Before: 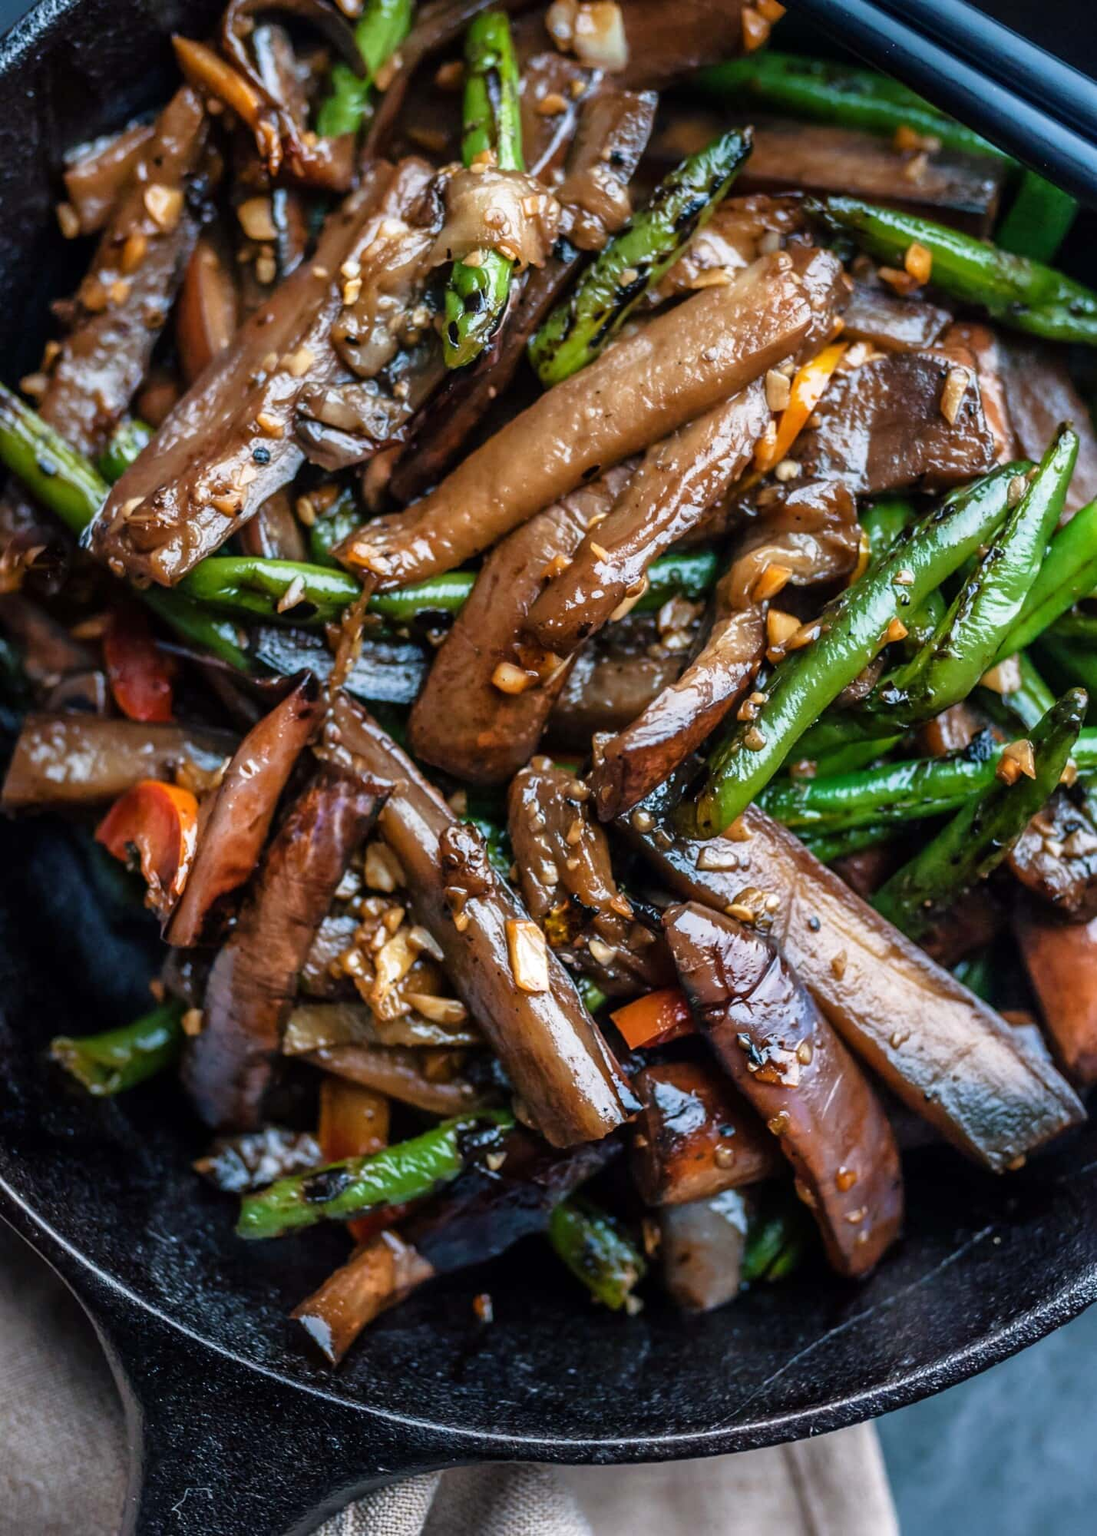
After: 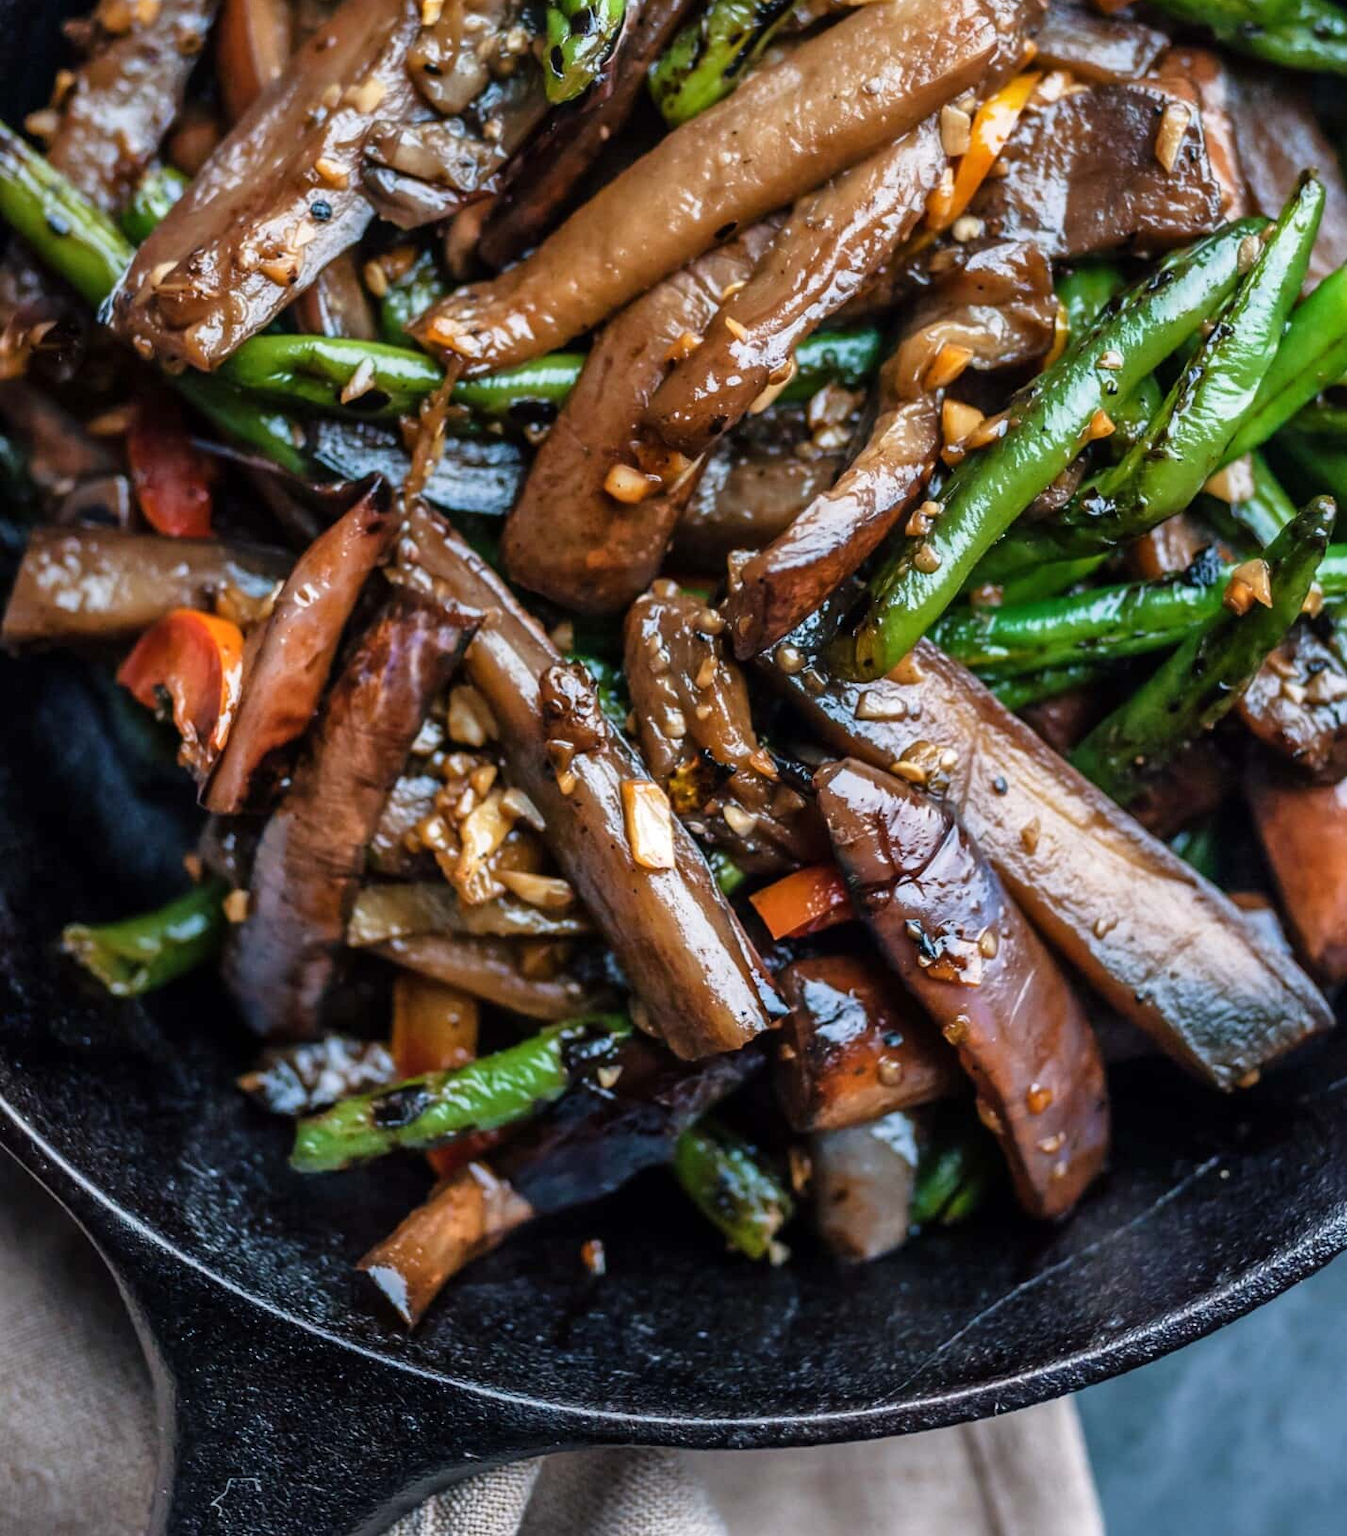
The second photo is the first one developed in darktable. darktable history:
shadows and highlights: radius 125.46, shadows 30.51, highlights -30.51, low approximation 0.01, soften with gaussian
crop and rotate: top 18.507%
